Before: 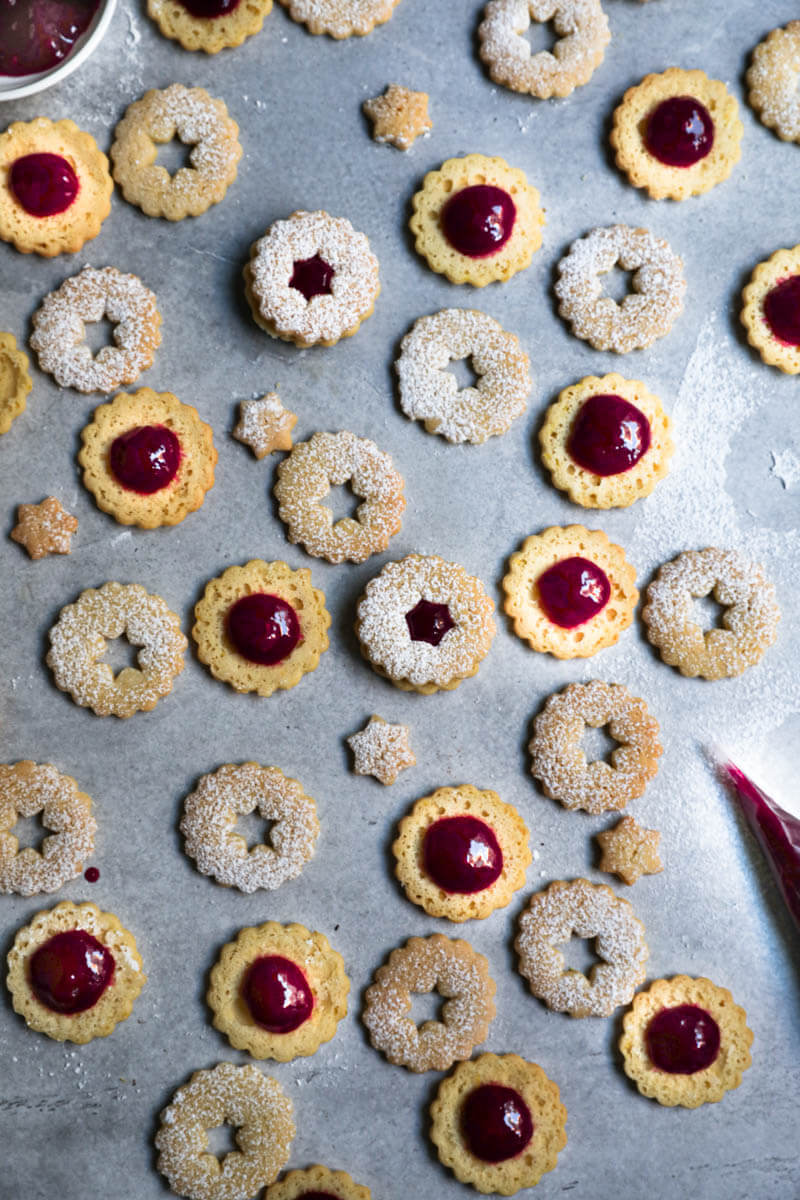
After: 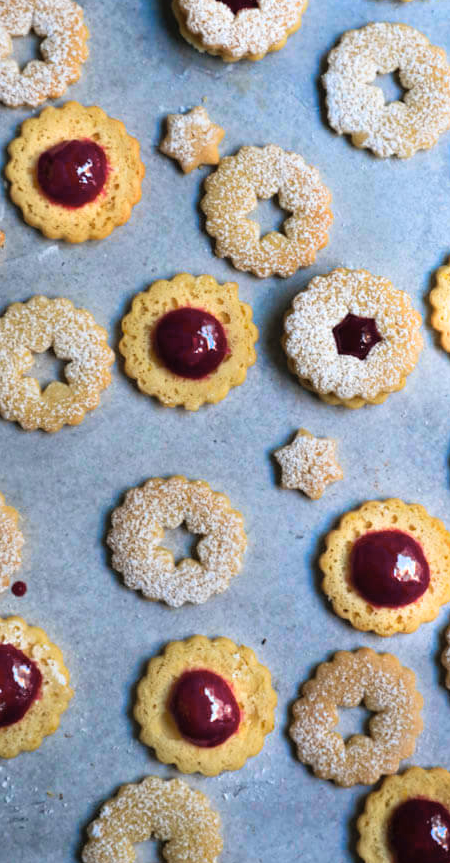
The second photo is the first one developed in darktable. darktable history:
color zones: curves: ch1 [(0.238, 0.163) (0.476, 0.2) (0.733, 0.322) (0.848, 0.134)]
crop: left 9.227%, top 23.866%, right 34.484%, bottom 4.191%
color correction: highlights b* 0.043, saturation 2.94
contrast brightness saturation: brightness 0.088, saturation 0.194
